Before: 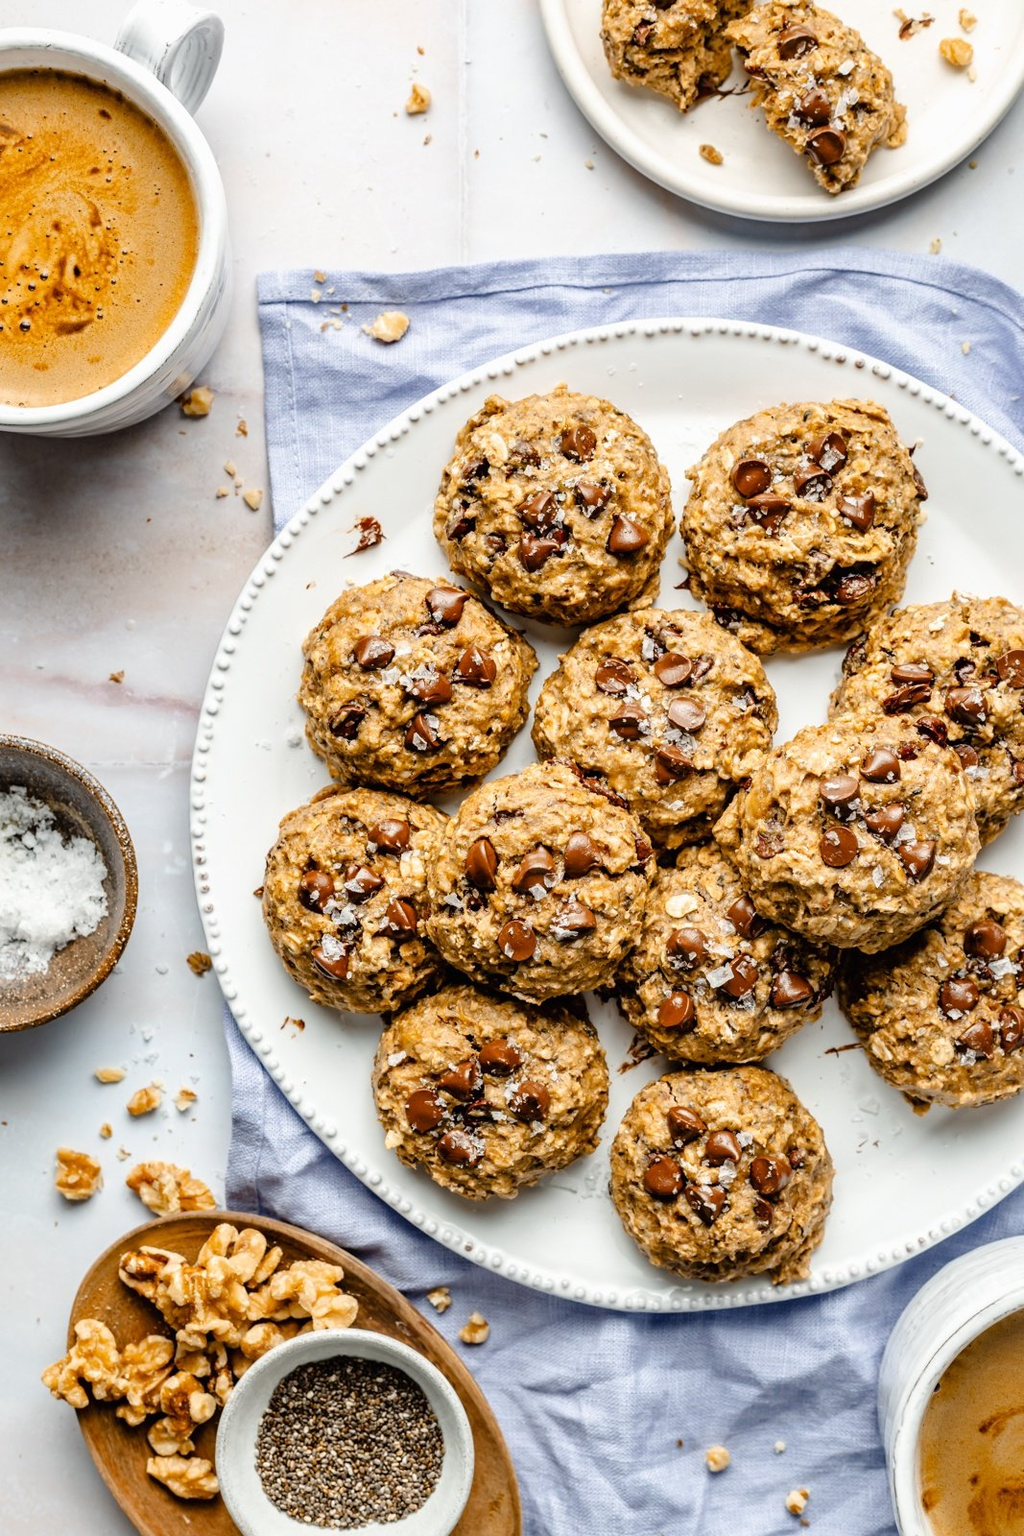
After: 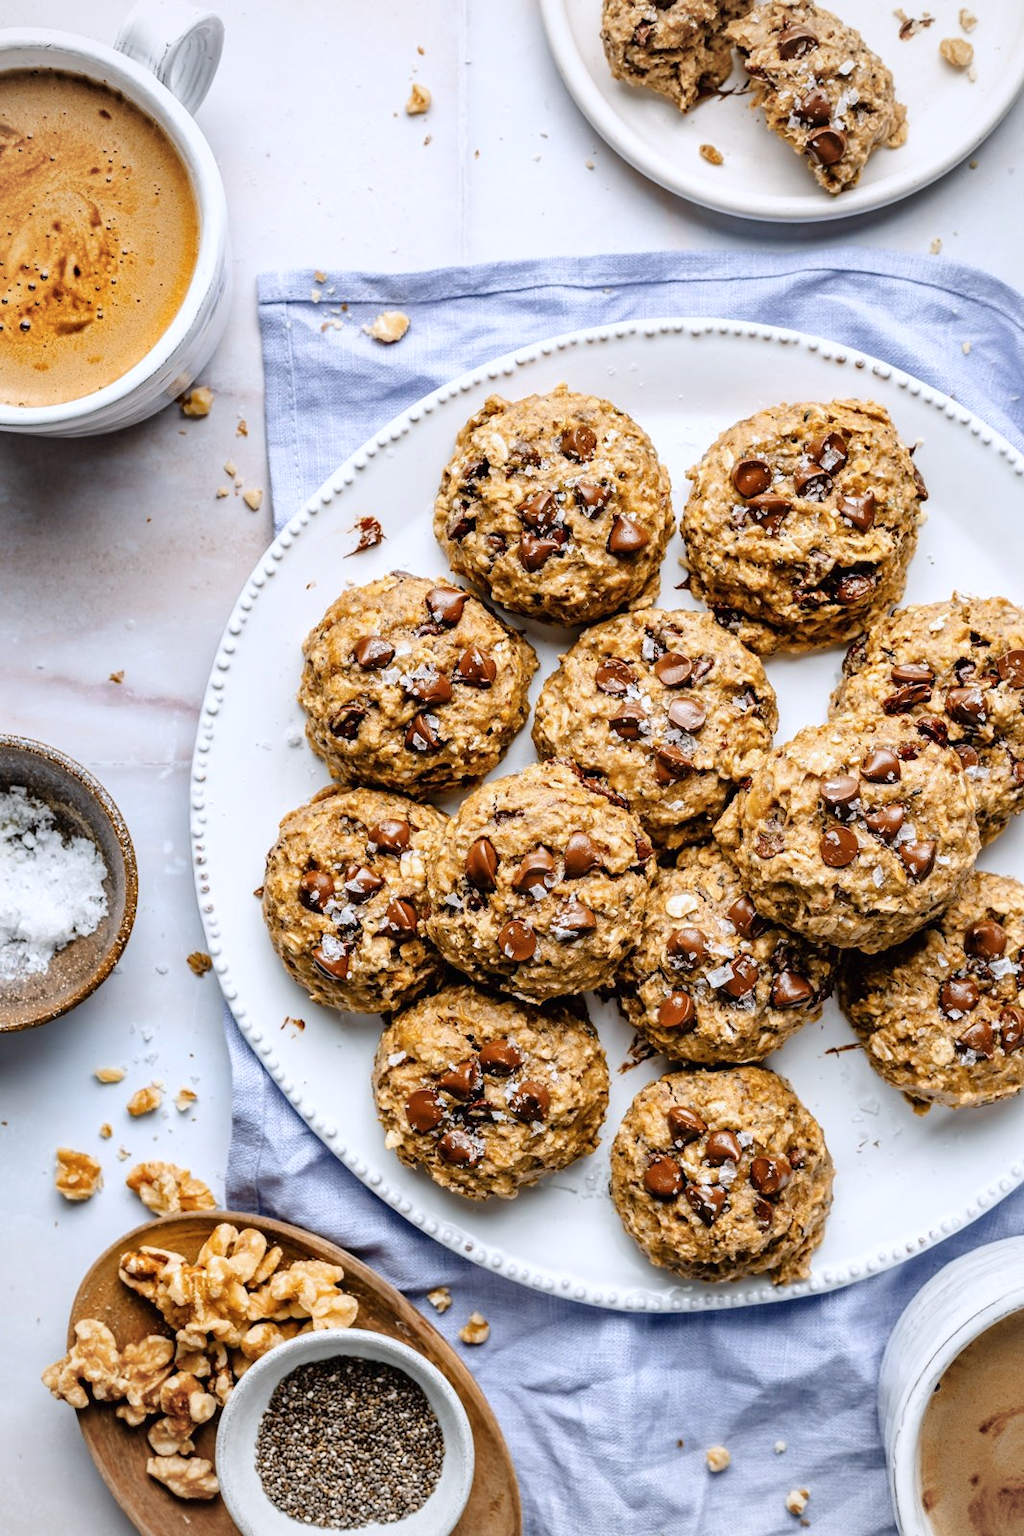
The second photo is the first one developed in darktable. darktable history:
color calibration: illuminant as shot in camera, x 0.358, y 0.373, temperature 4628.91 K
vignetting: brightness -0.167
